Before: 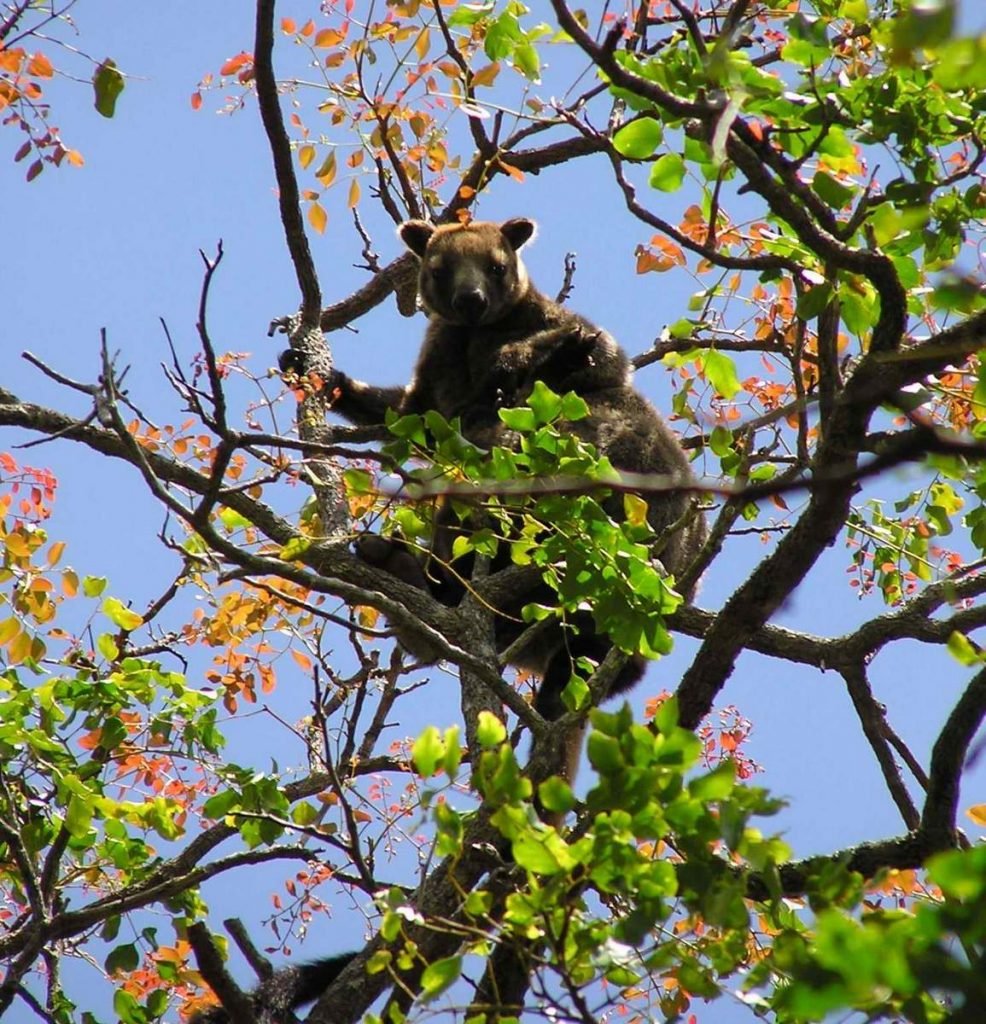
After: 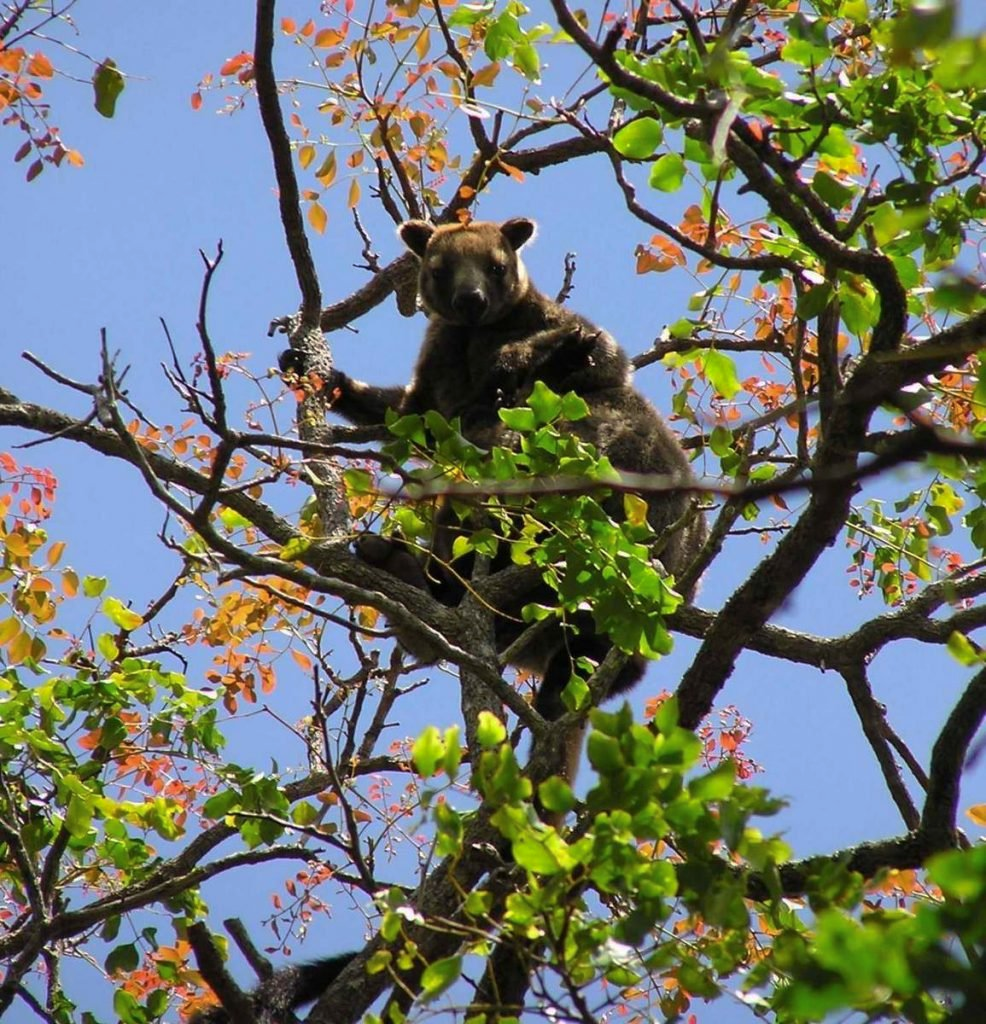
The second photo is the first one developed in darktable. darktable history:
tone curve: curves: ch0 [(0, 0) (0.915, 0.89) (1, 1)], preserve colors none
